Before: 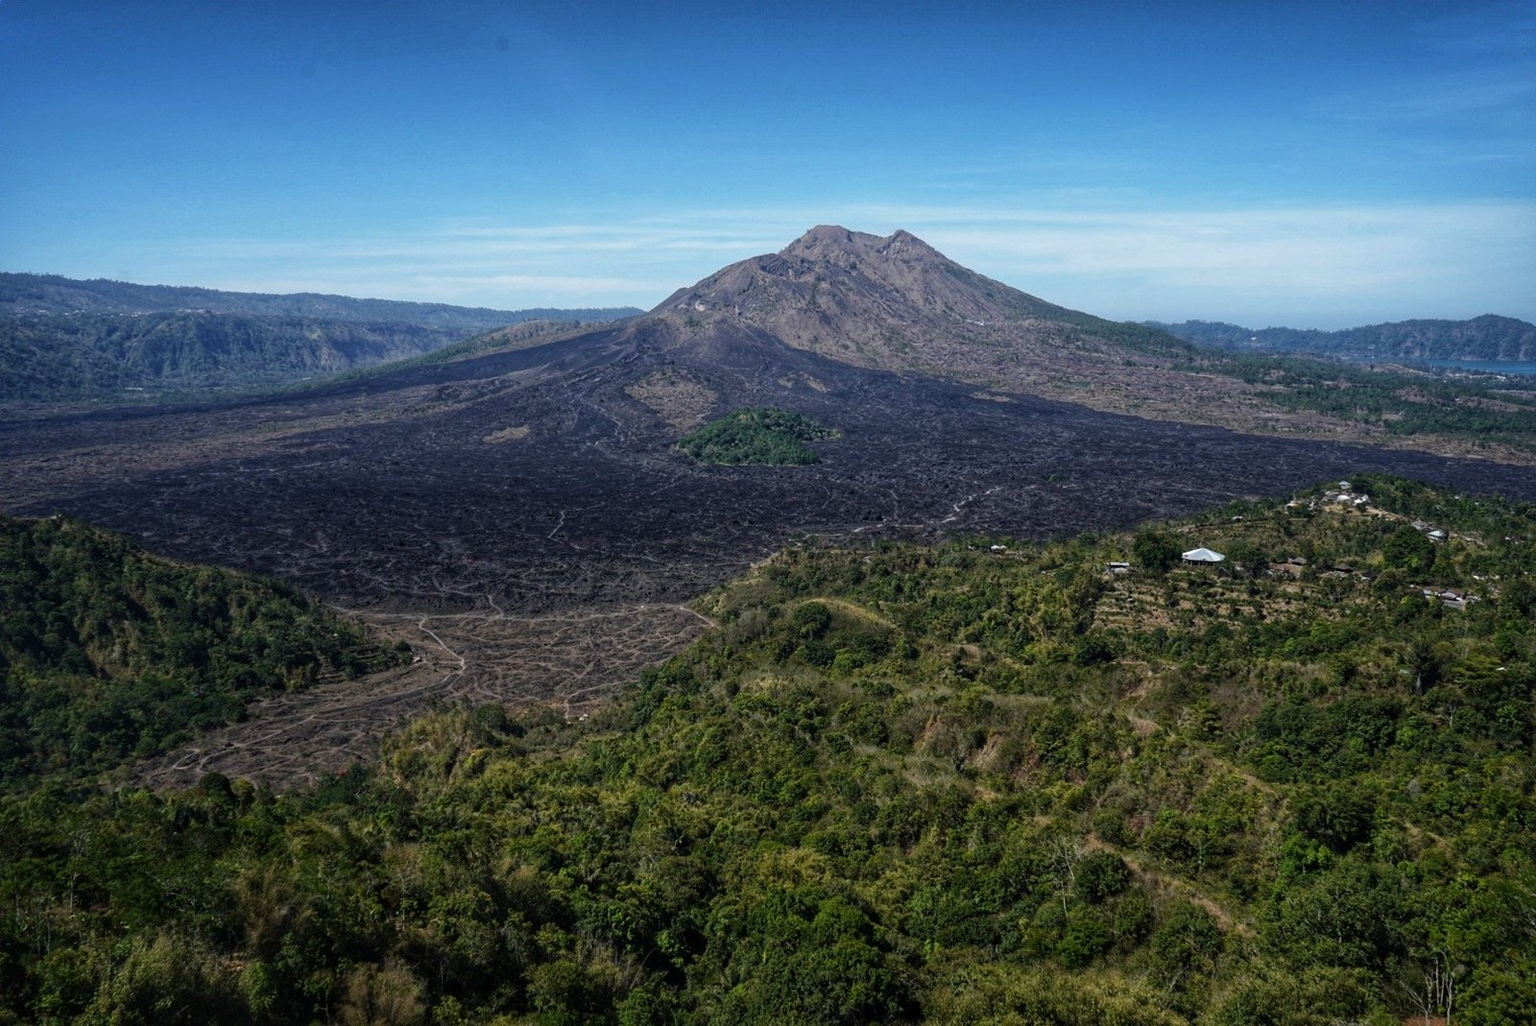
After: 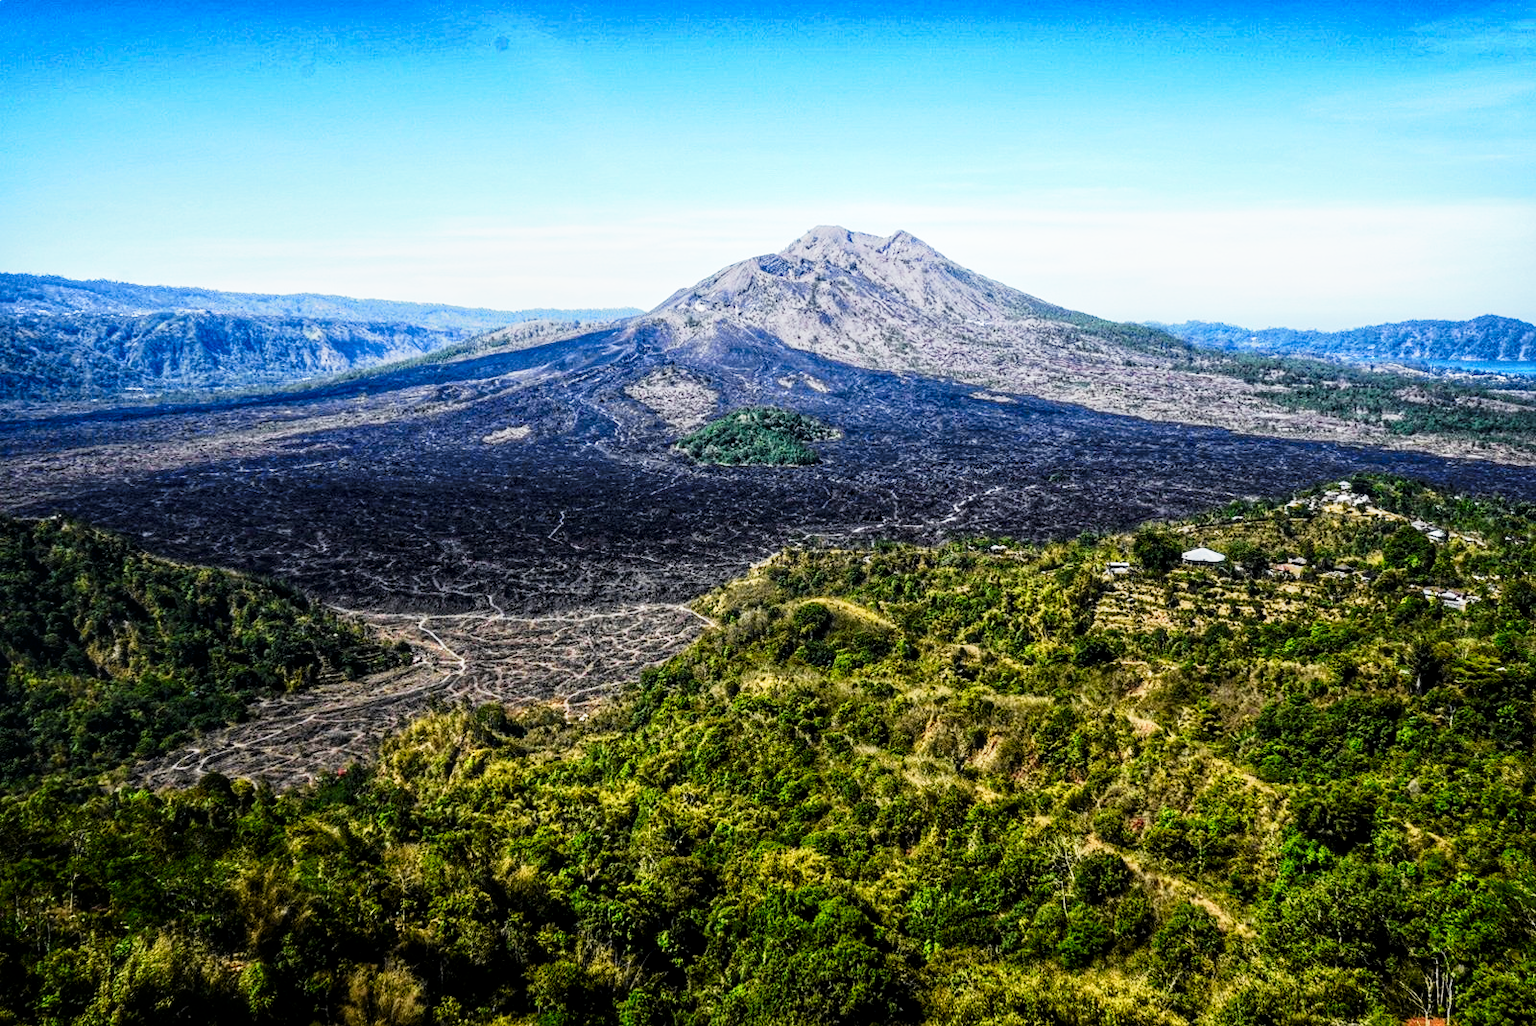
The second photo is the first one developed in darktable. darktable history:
base curve: curves: ch0 [(0, 0) (0.007, 0.004) (0.027, 0.03) (0.046, 0.07) (0.207, 0.54) (0.442, 0.872) (0.673, 0.972) (1, 1)], preserve colors none
local contrast: on, module defaults
tone curve: curves: ch0 [(0, 0.006) (0.037, 0.022) (0.123, 0.105) (0.19, 0.173) (0.277, 0.279) (0.474, 0.517) (0.597, 0.662) (0.687, 0.774) (0.855, 0.891) (1, 0.982)]; ch1 [(0, 0) (0.243, 0.245) (0.422, 0.415) (0.493, 0.495) (0.508, 0.503) (0.544, 0.552) (0.557, 0.582) (0.626, 0.672) (0.694, 0.732) (1, 1)]; ch2 [(0, 0) (0.249, 0.216) (0.356, 0.329) (0.424, 0.442) (0.476, 0.483) (0.498, 0.5) (0.517, 0.519) (0.532, 0.539) (0.562, 0.596) (0.614, 0.662) (0.706, 0.757) (0.808, 0.809) (0.991, 0.968)], color space Lab, independent channels, preserve colors none
